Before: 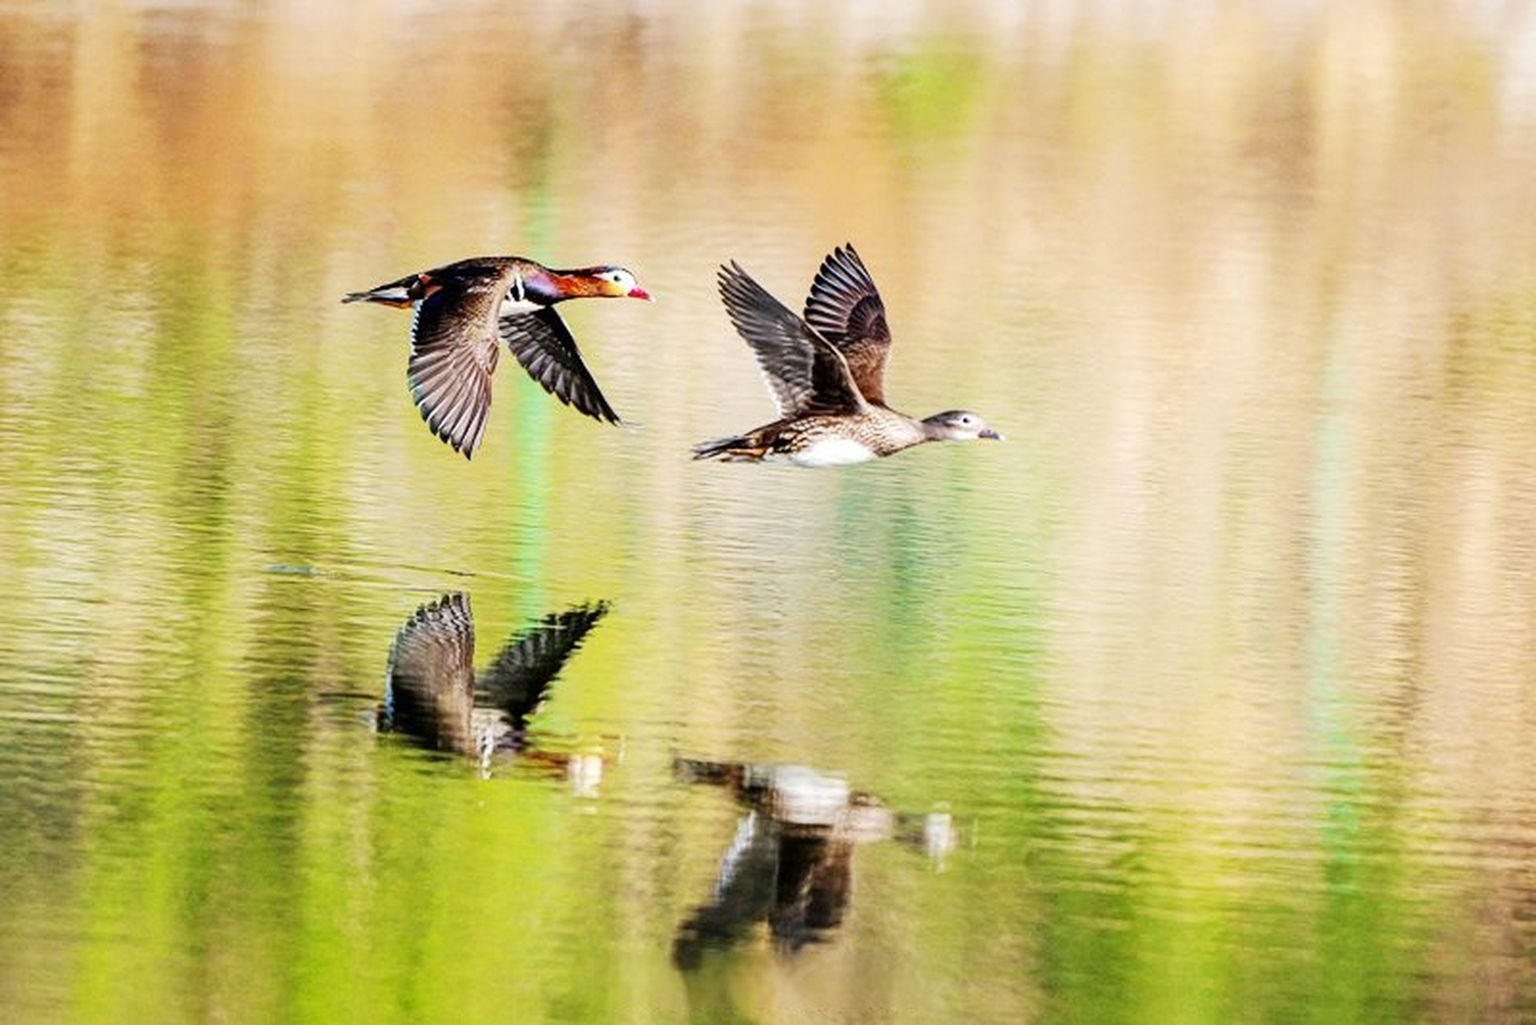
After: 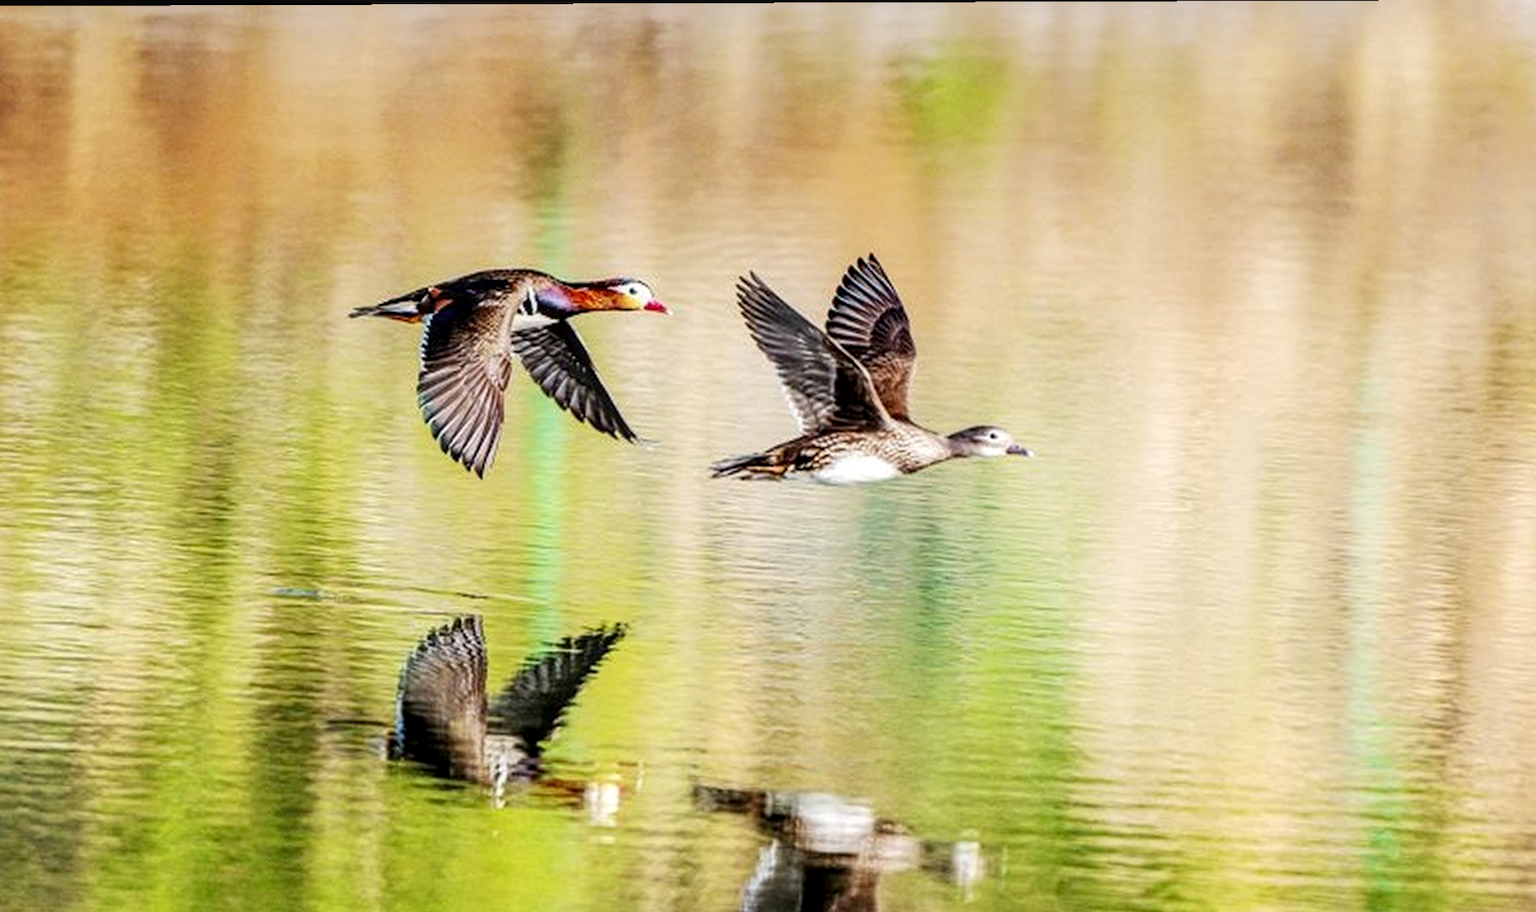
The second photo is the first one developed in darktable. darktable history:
crop and rotate: angle 0.235°, left 0.33%, right 2.95%, bottom 14.145%
local contrast: detail 130%
